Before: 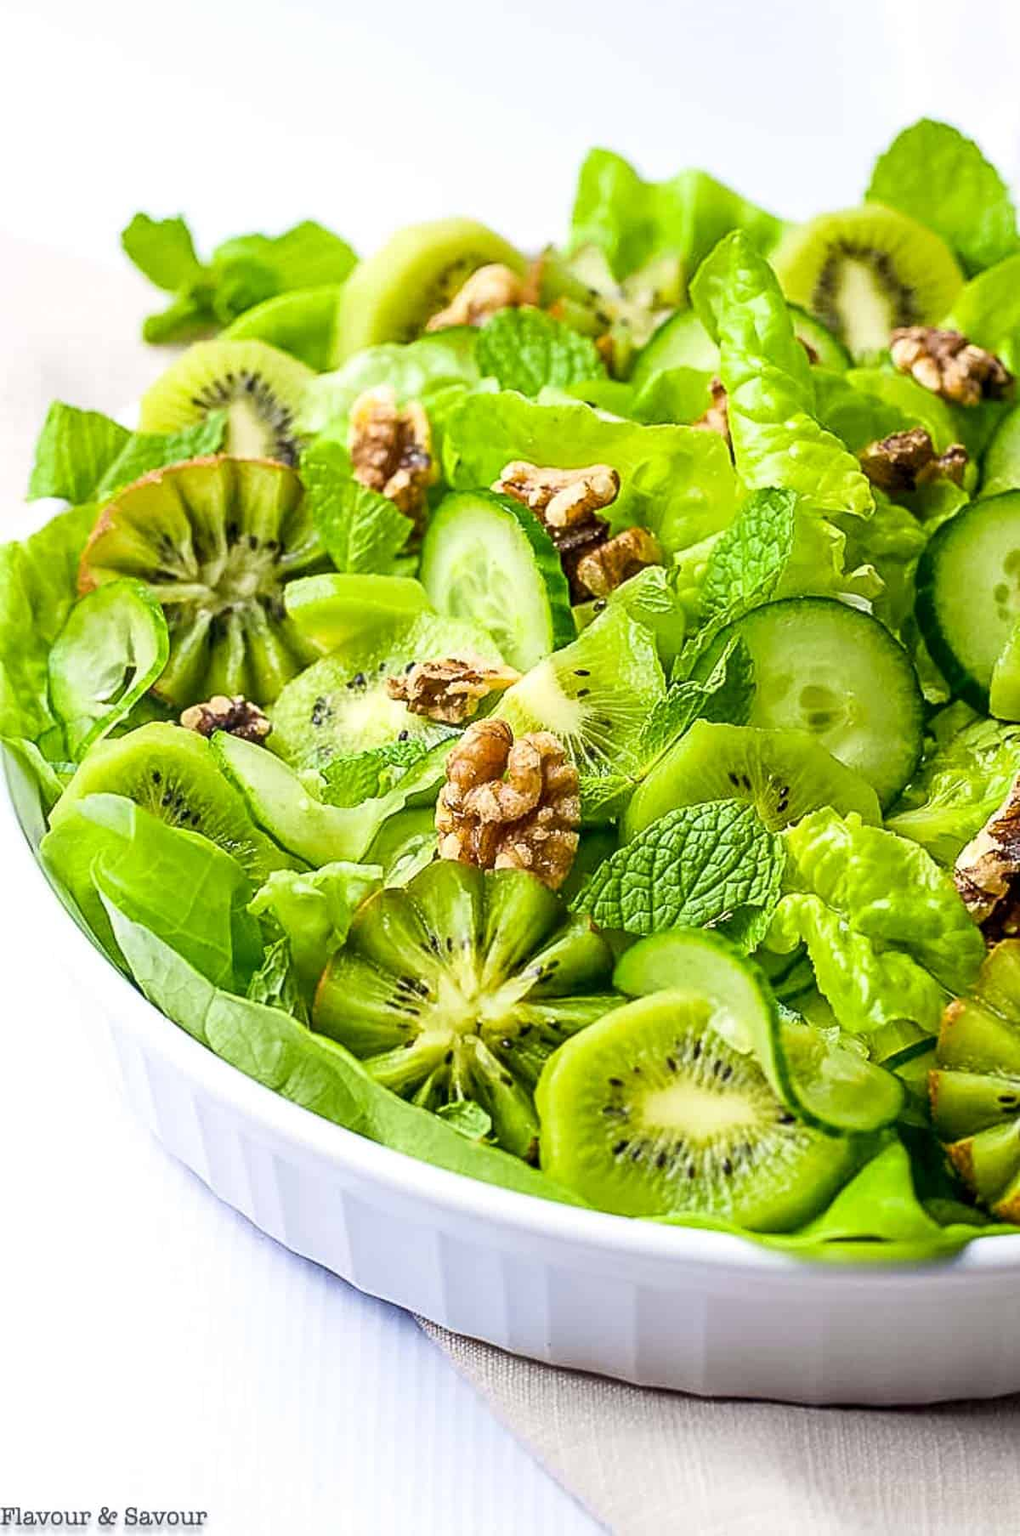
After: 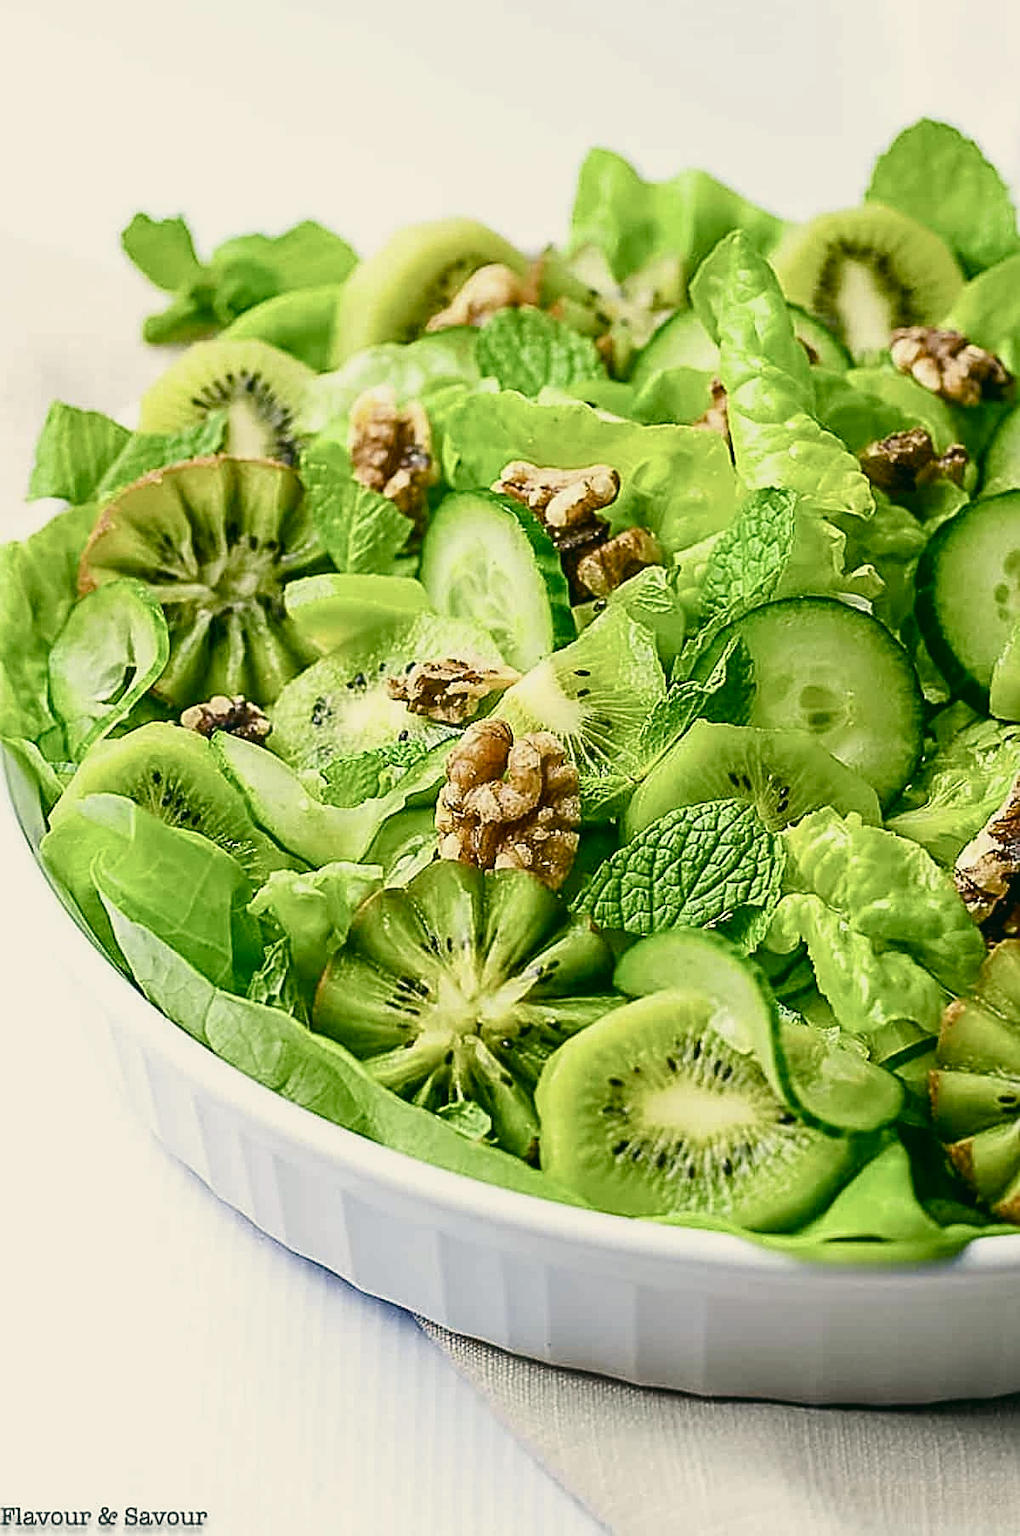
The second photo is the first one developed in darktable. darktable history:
color correction: highlights a* -0.482, highlights b* 9.48, shadows a* -9.48, shadows b* 0.803
color balance rgb: shadows lift › luminance -10%, shadows lift › chroma 1%, shadows lift › hue 113°, power › luminance -15%, highlights gain › chroma 0.2%, highlights gain › hue 333°, global offset › luminance 0.5%, perceptual saturation grading › global saturation 20%, perceptual saturation grading › highlights -50%, perceptual saturation grading › shadows 25%, contrast -10%
sharpen: on, module defaults
tone equalizer: on, module defaults
